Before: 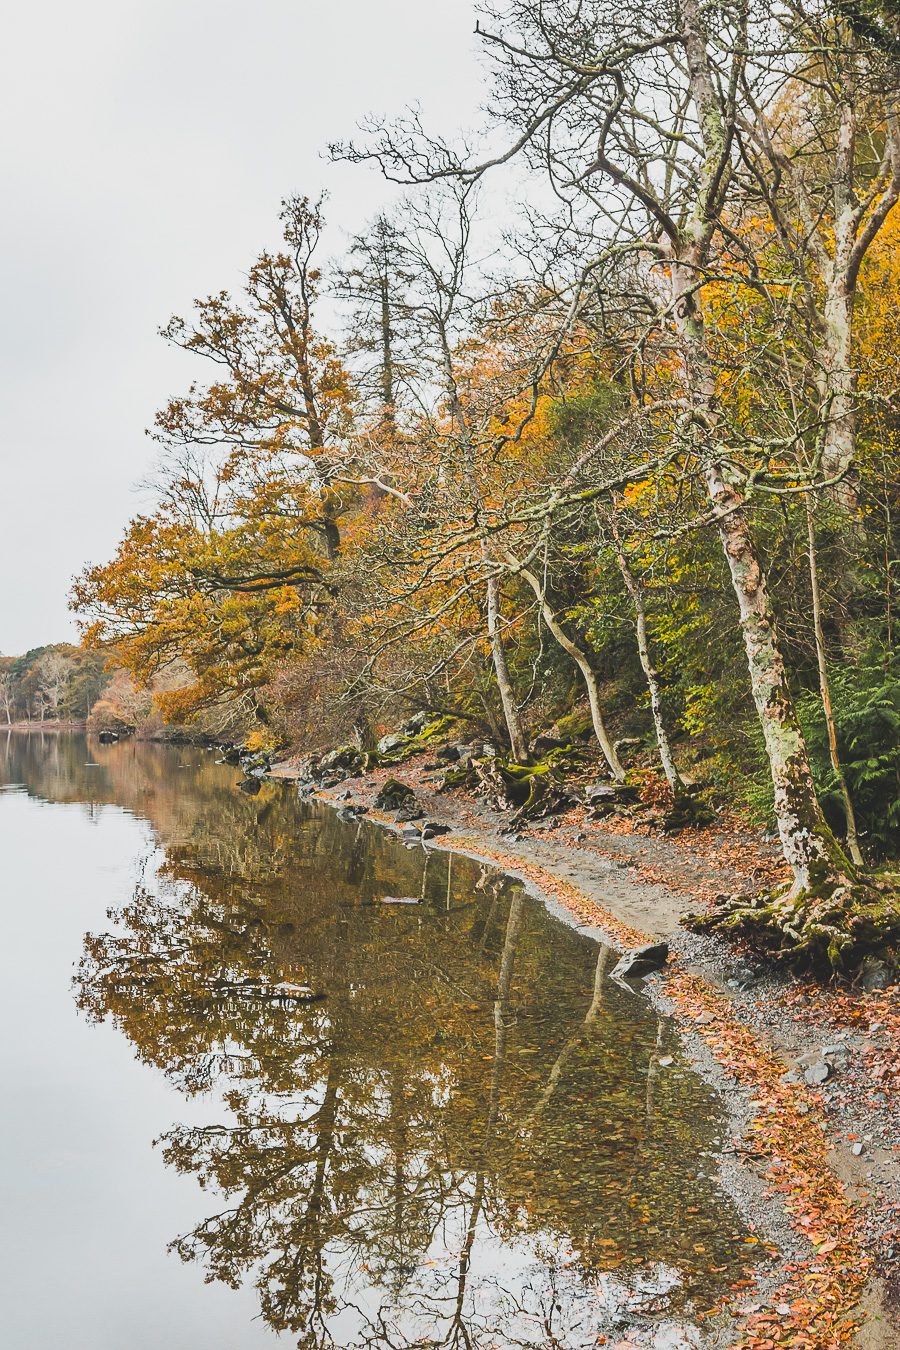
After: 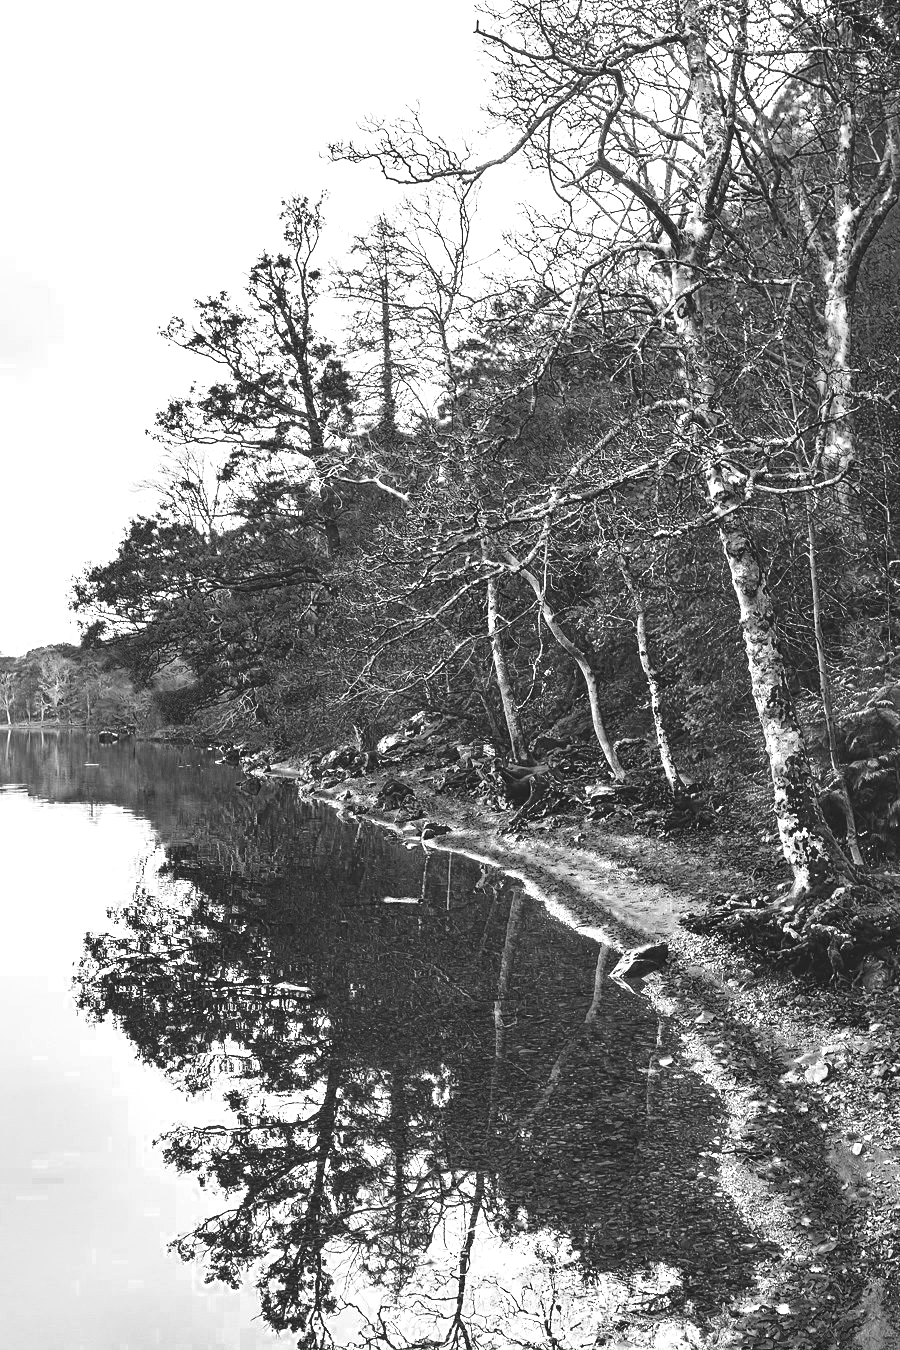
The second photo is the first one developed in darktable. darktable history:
exposure: black level correction 0.001, exposure 0.5 EV, compensate exposure bias true, compensate highlight preservation false
white balance: red 0.976, blue 1.04
color balance rgb: linear chroma grading › global chroma 9%, perceptual saturation grading › global saturation 36%, perceptual saturation grading › shadows 35%, perceptual brilliance grading › global brilliance 15%, perceptual brilliance grading › shadows -35%, global vibrance 15%
color zones: curves: ch0 [(0.002, 0.429) (0.121, 0.212) (0.198, 0.113) (0.276, 0.344) (0.331, 0.541) (0.41, 0.56) (0.482, 0.289) (0.619, 0.227) (0.721, 0.18) (0.821, 0.435) (0.928, 0.555) (1, 0.587)]; ch1 [(0, 0) (0.143, 0) (0.286, 0) (0.429, 0) (0.571, 0) (0.714, 0) (0.857, 0)]
